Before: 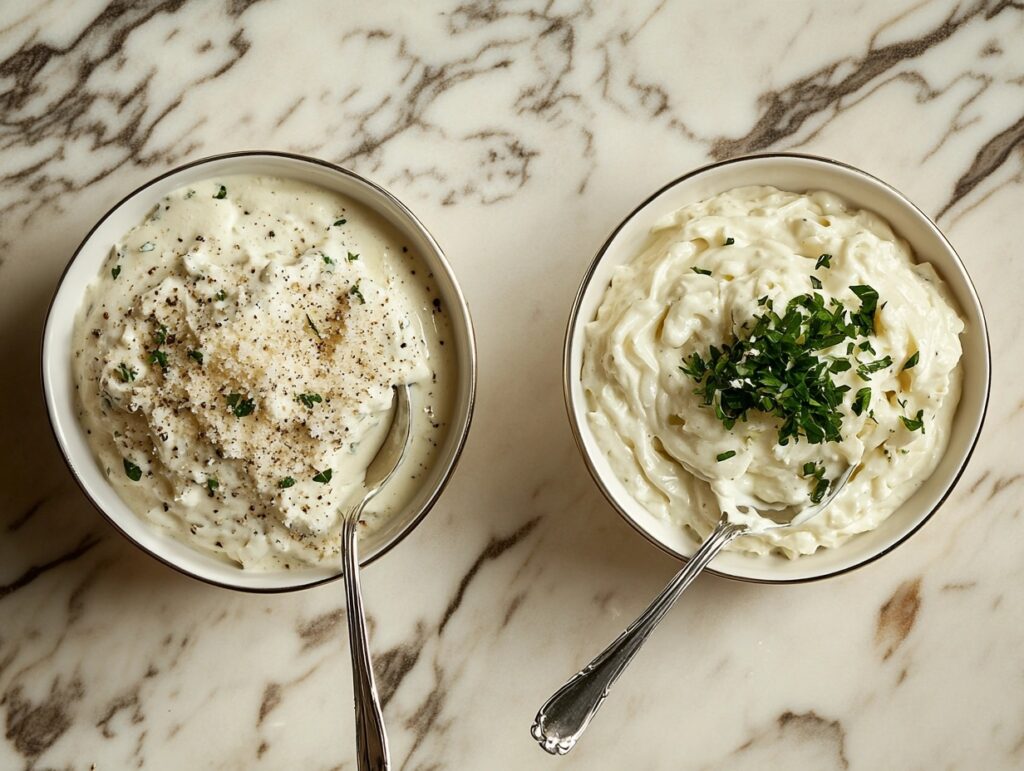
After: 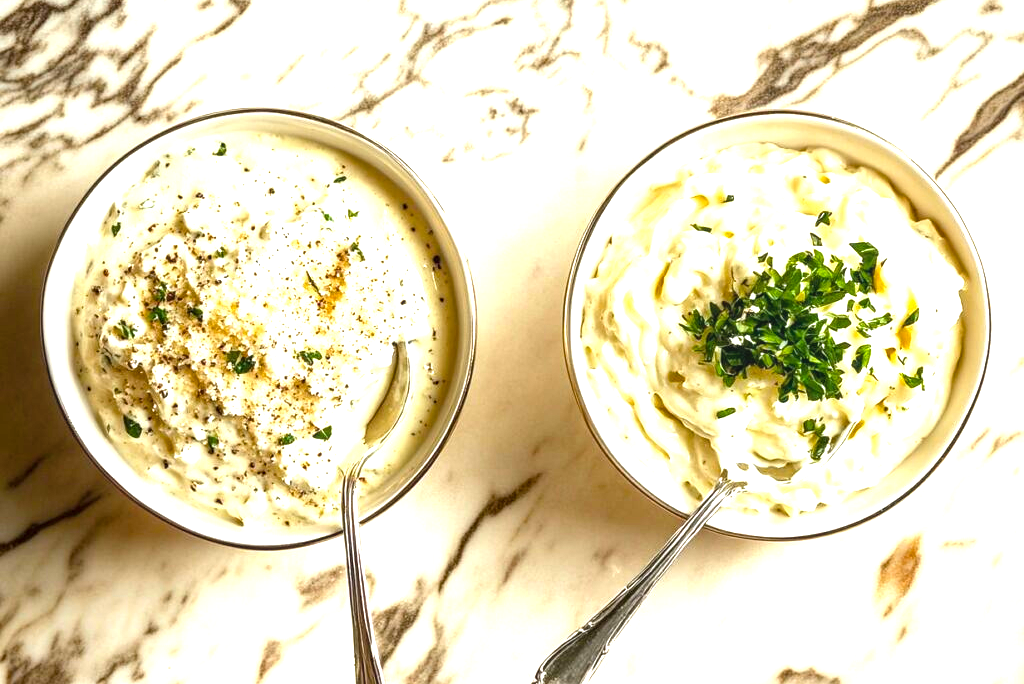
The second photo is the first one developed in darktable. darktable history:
exposure: black level correction 0, exposure 1.4 EV, compensate highlight preservation false
local contrast: on, module defaults
color balance rgb: perceptual saturation grading › global saturation 30%, global vibrance 10%
crop and rotate: top 5.609%, bottom 5.609%
